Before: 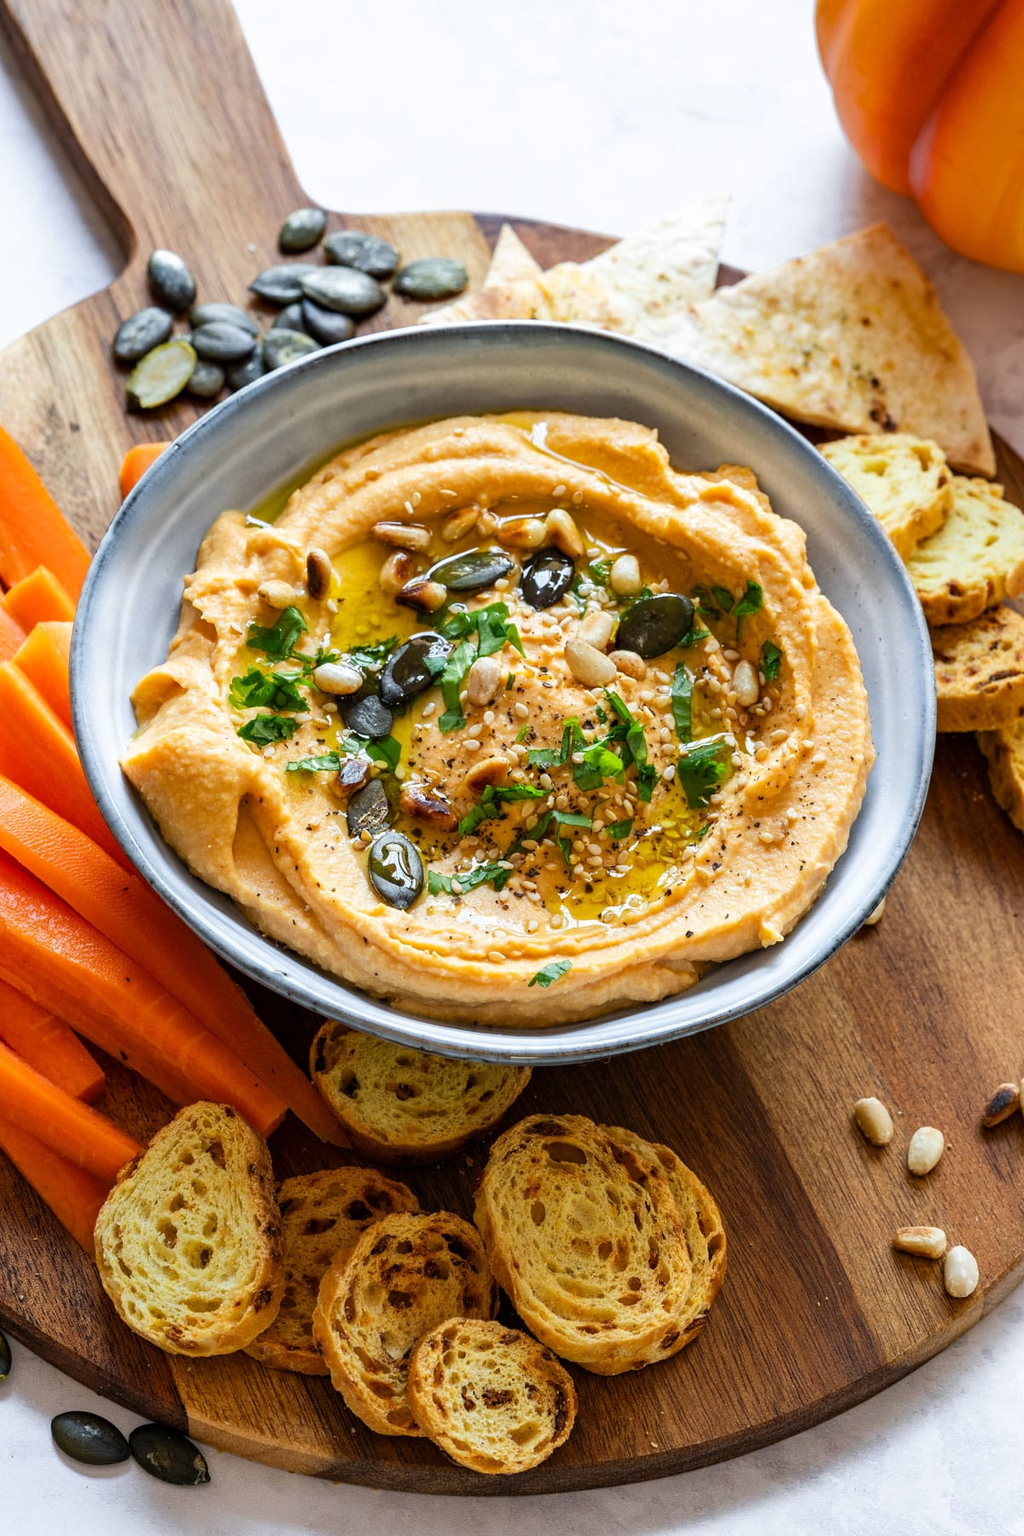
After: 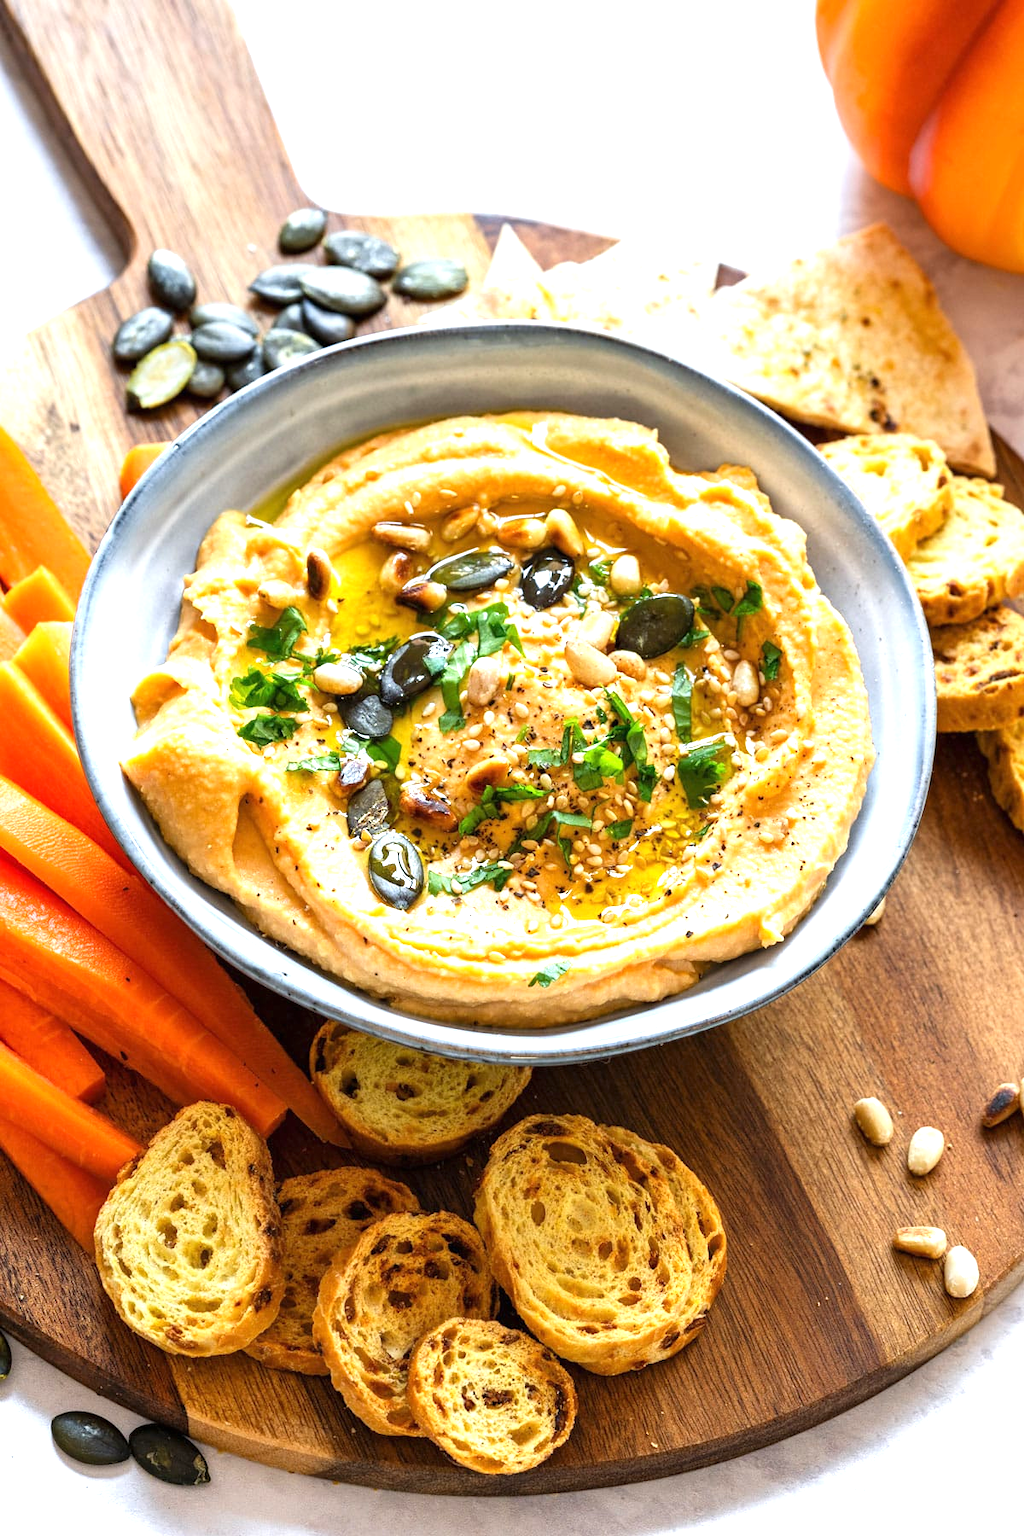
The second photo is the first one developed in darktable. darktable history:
exposure: black level correction 0, exposure 0.844 EV, compensate highlight preservation false
